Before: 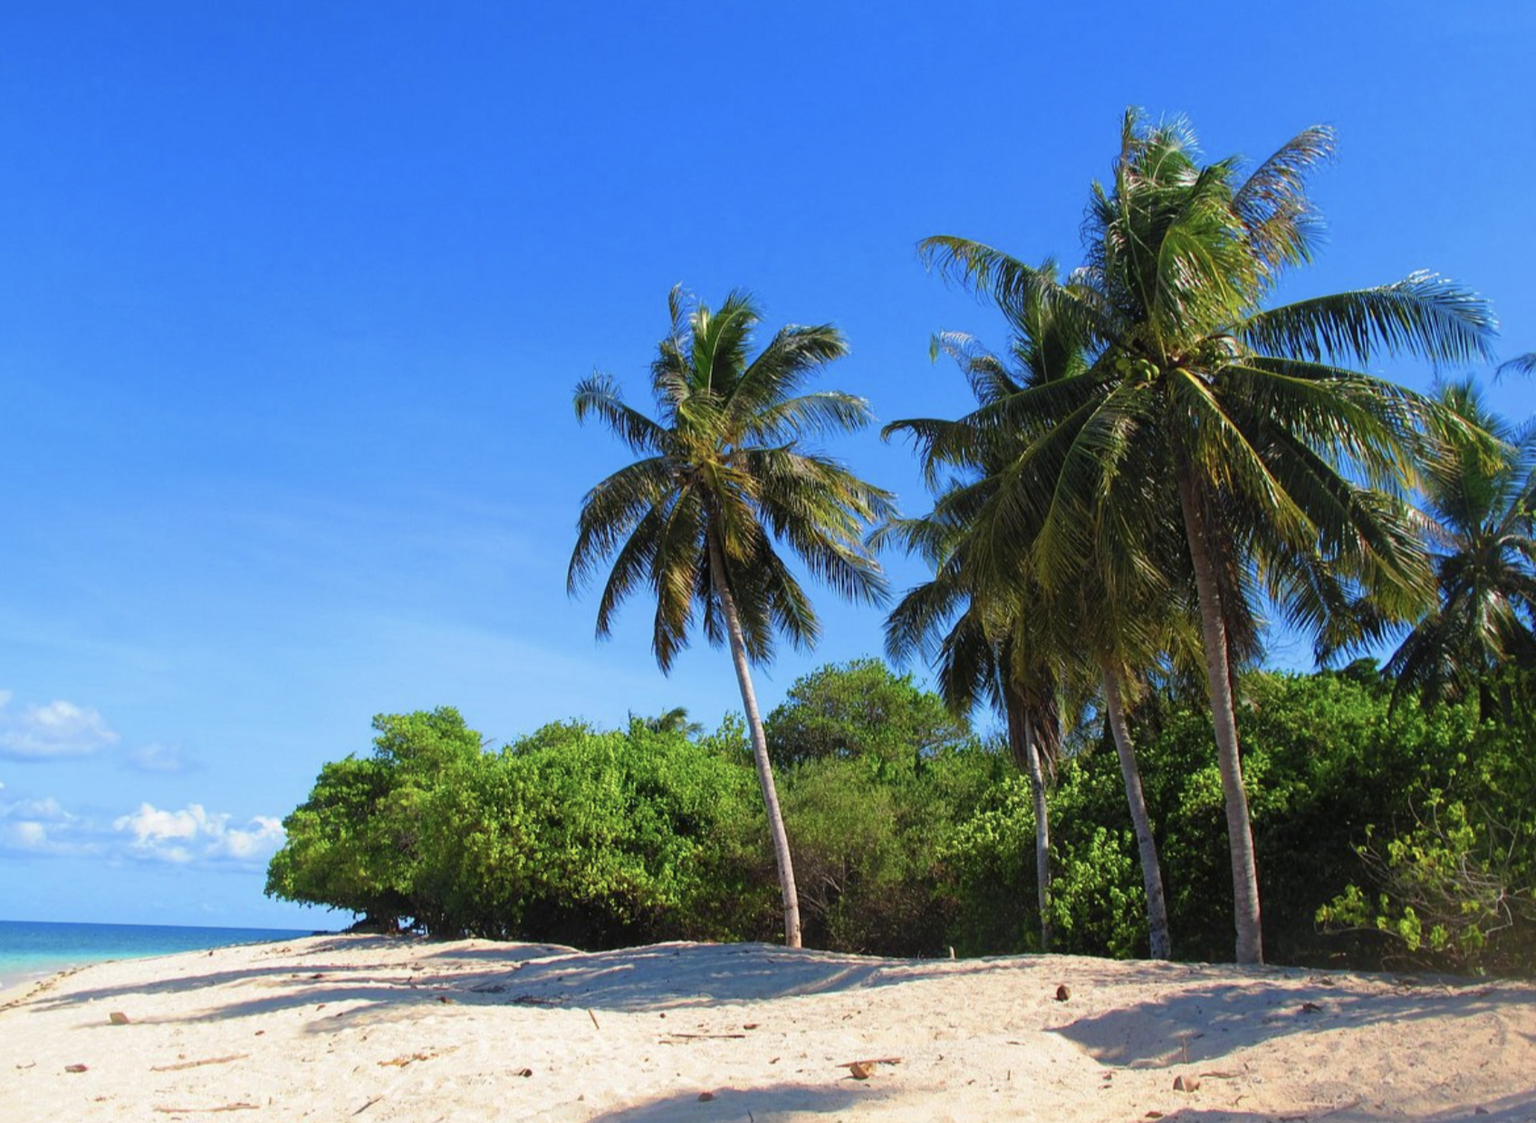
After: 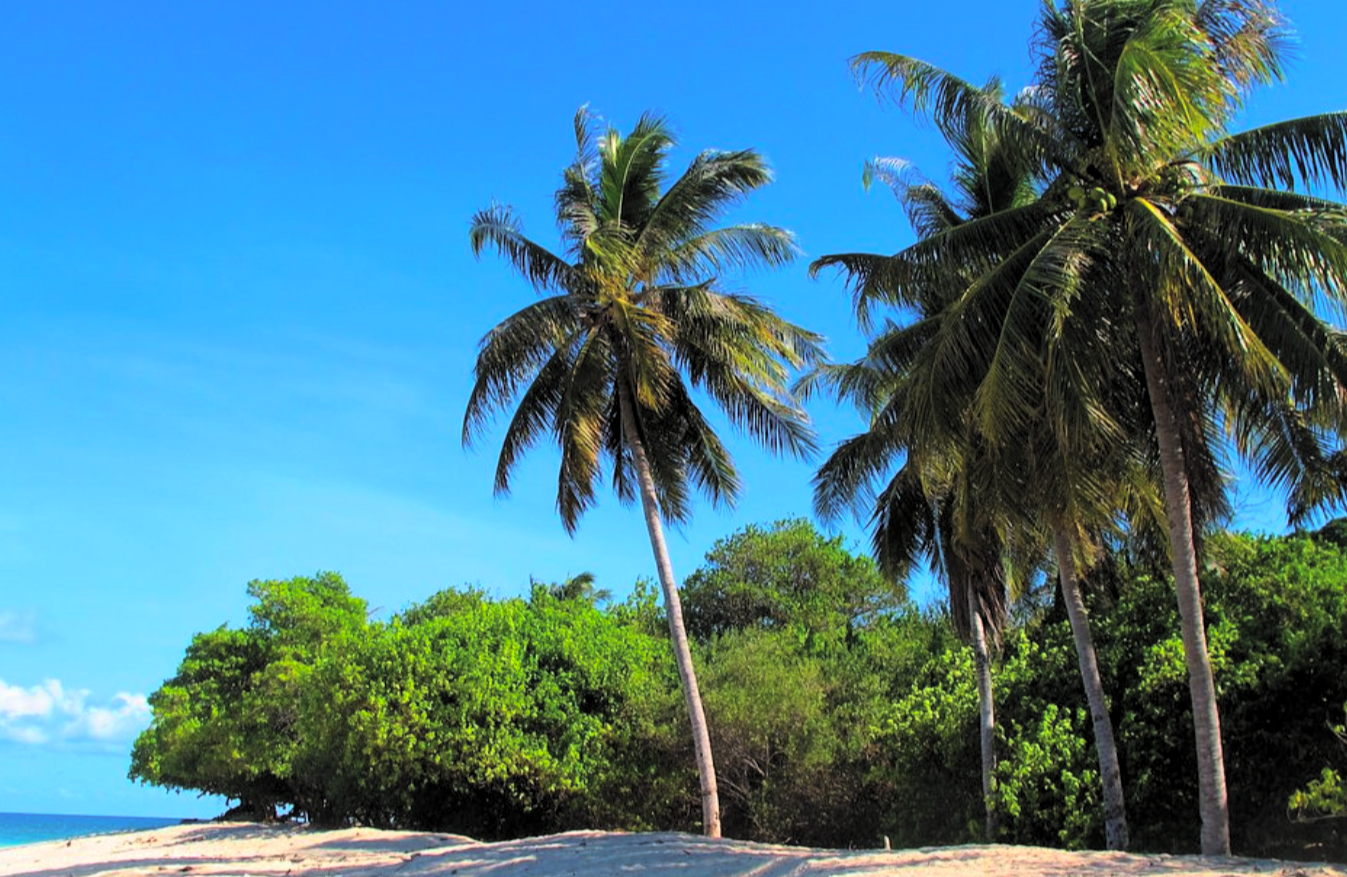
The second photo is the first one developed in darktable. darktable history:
global tonemap: drago (0.7, 100)
crop: left 9.712%, top 16.928%, right 10.845%, bottom 12.332%
levels: levels [0.044, 0.475, 0.791]
